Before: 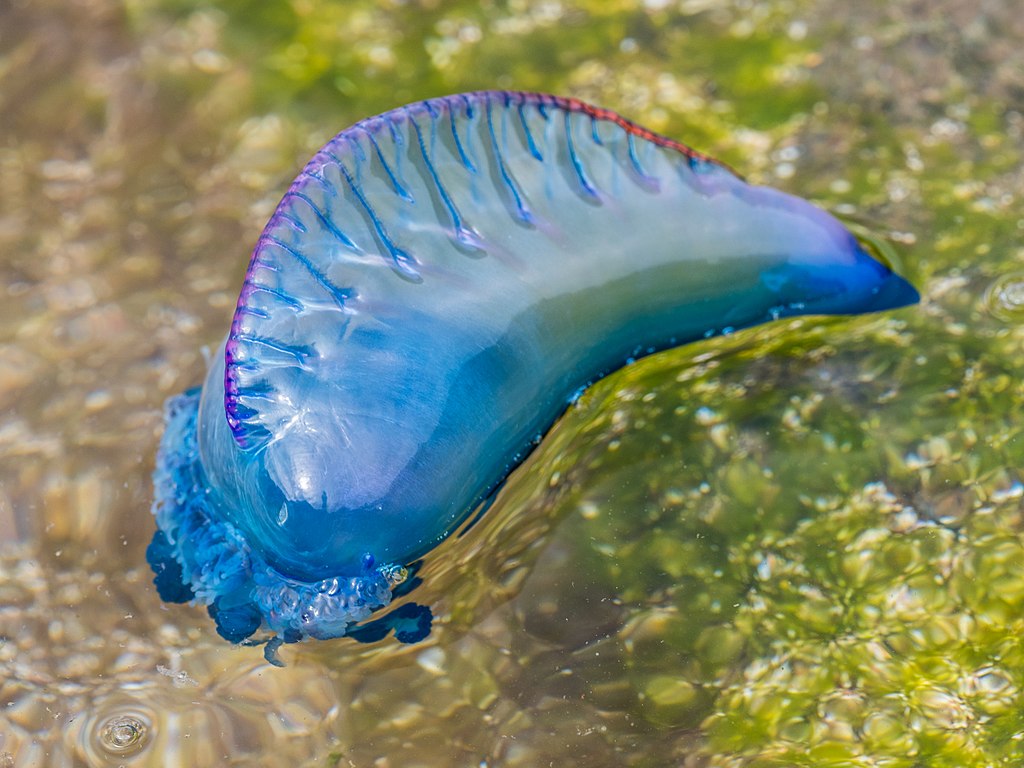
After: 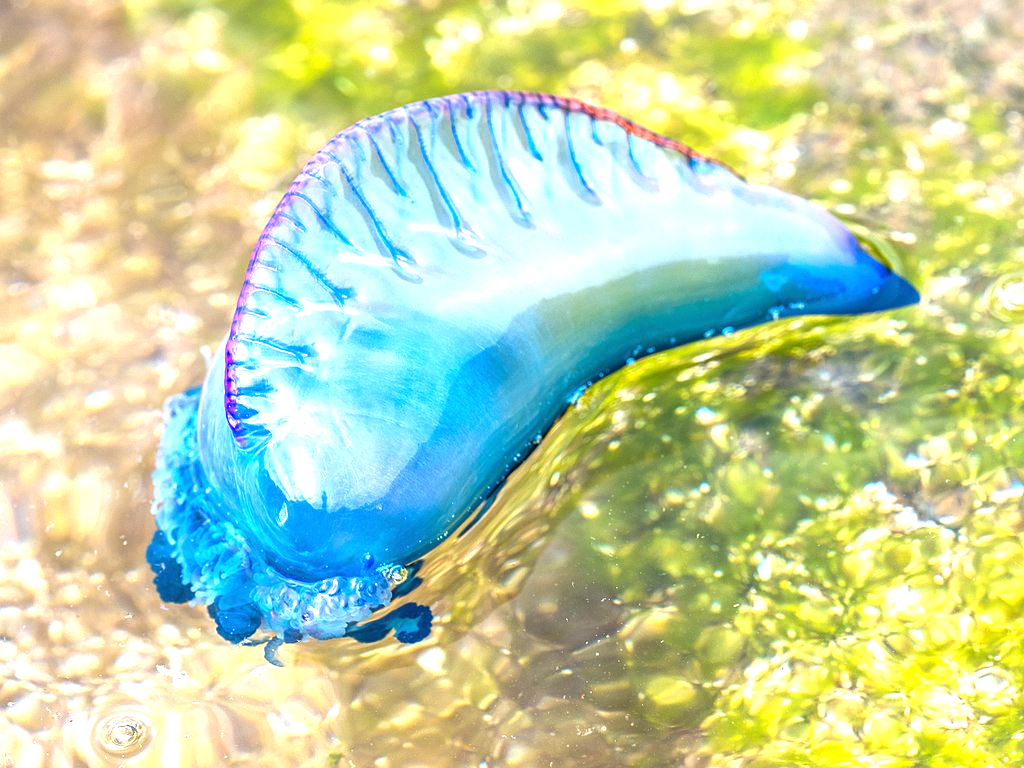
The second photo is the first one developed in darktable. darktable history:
exposure: black level correction 0, exposure 1.52 EV, compensate exposure bias true, compensate highlight preservation false
